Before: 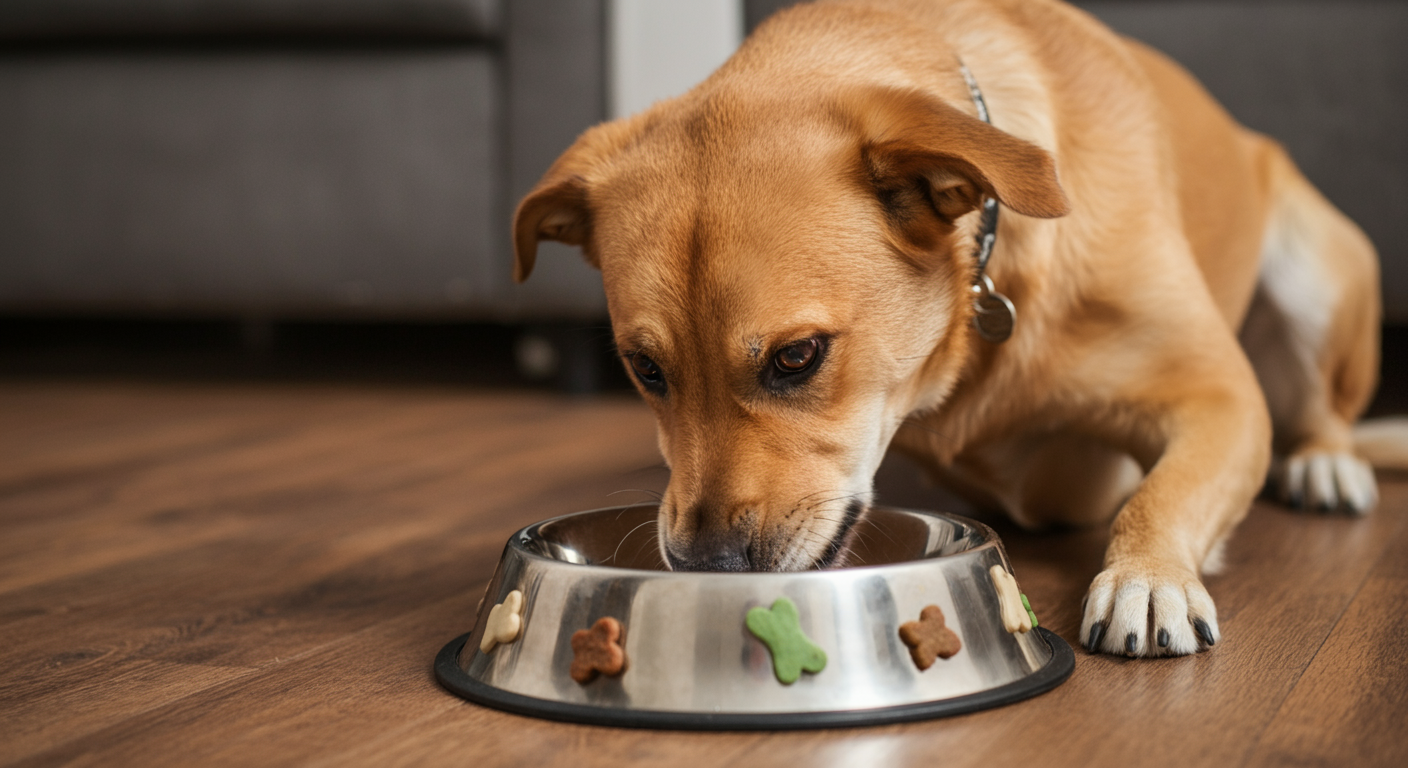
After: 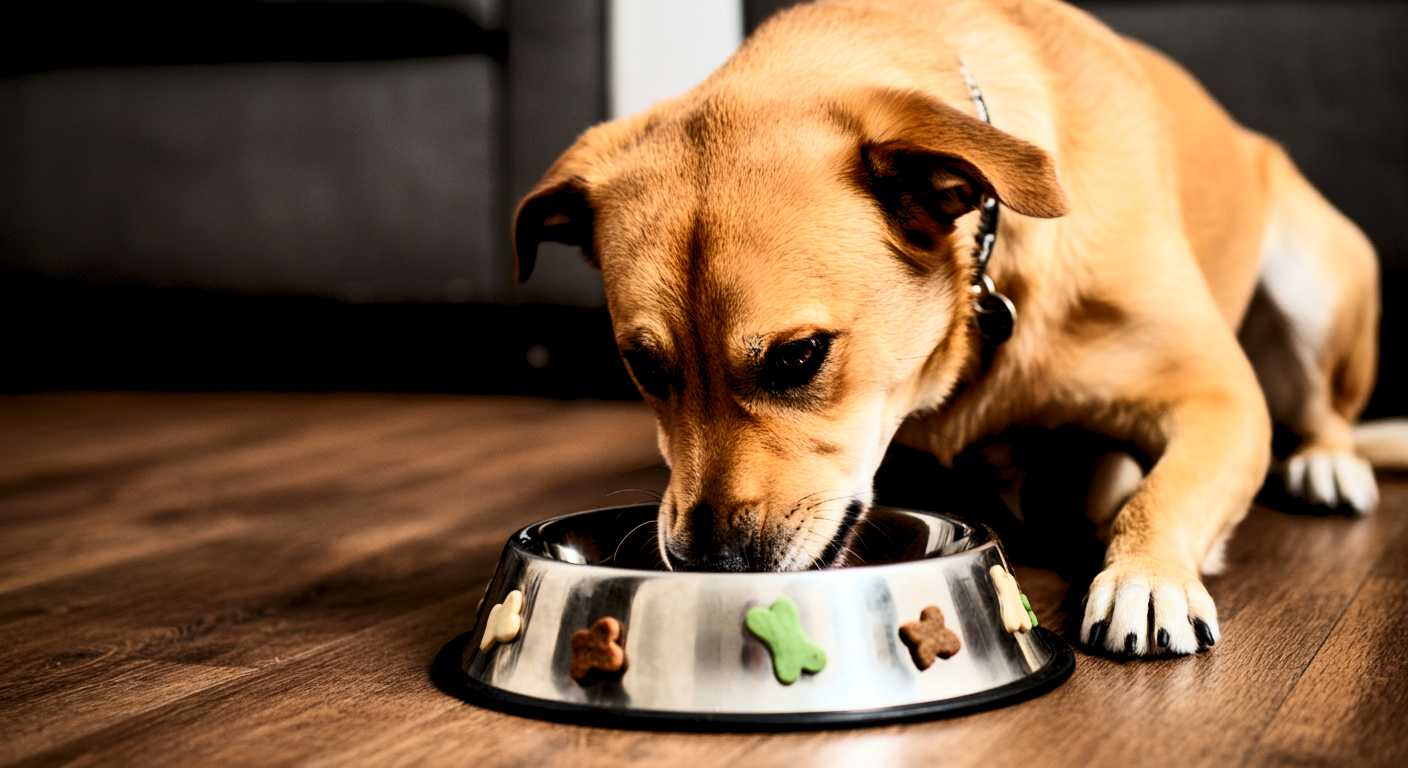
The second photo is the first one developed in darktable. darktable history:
contrast brightness saturation: contrast 0.4, brightness 0.05, saturation 0.25
white balance: red 0.988, blue 1.017
rgb levels: levels [[0.029, 0.461, 0.922], [0, 0.5, 1], [0, 0.5, 1]]
